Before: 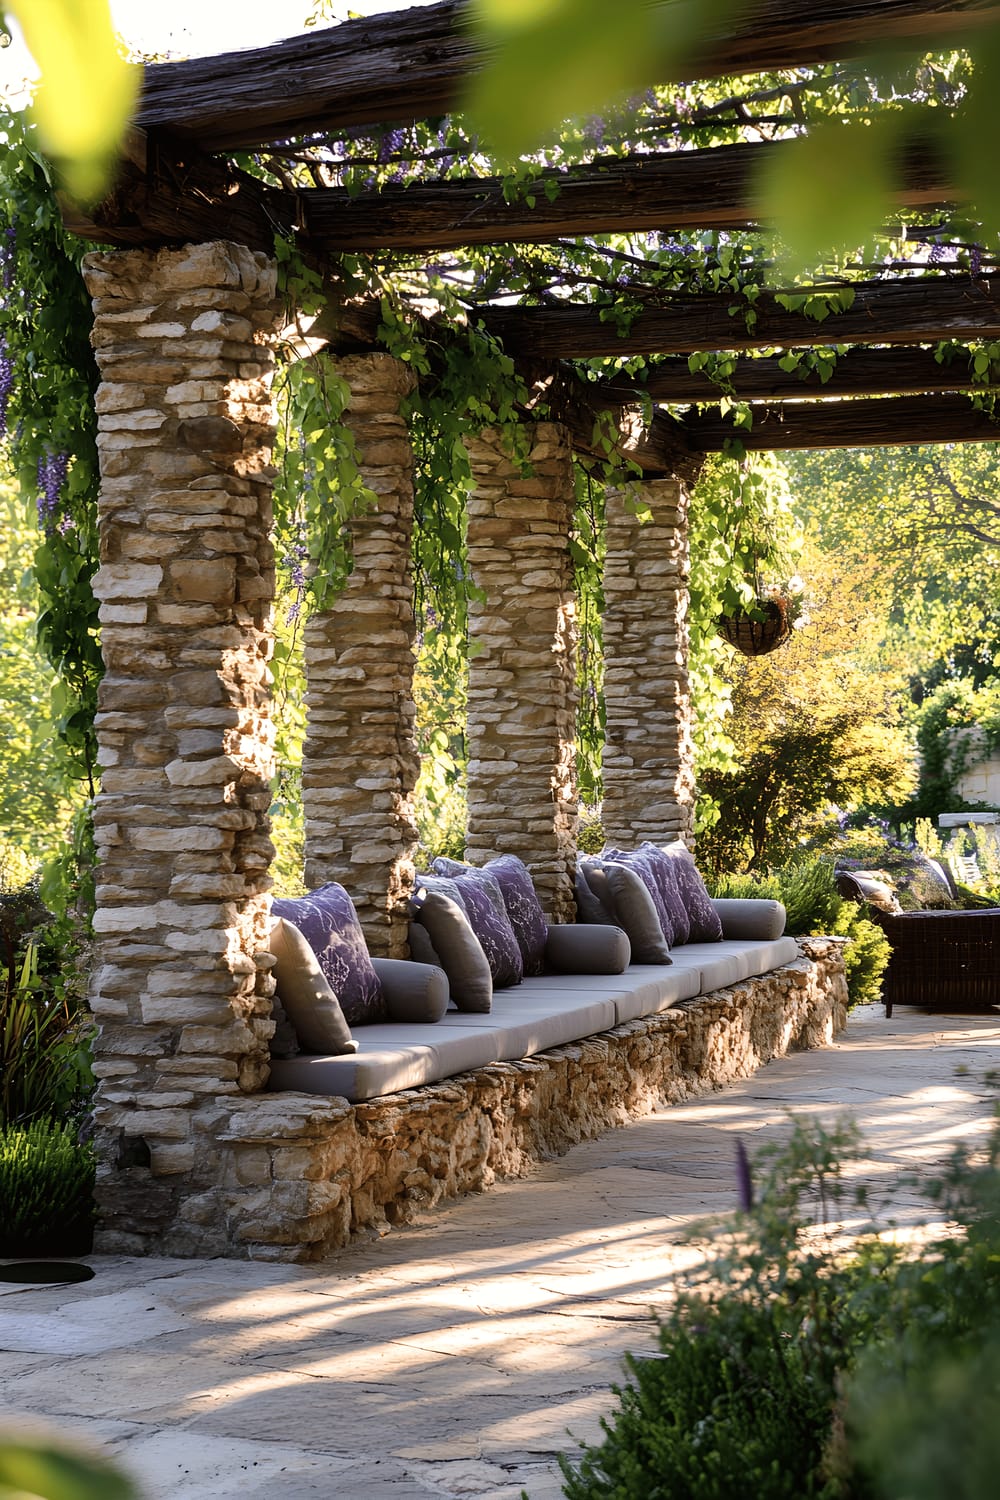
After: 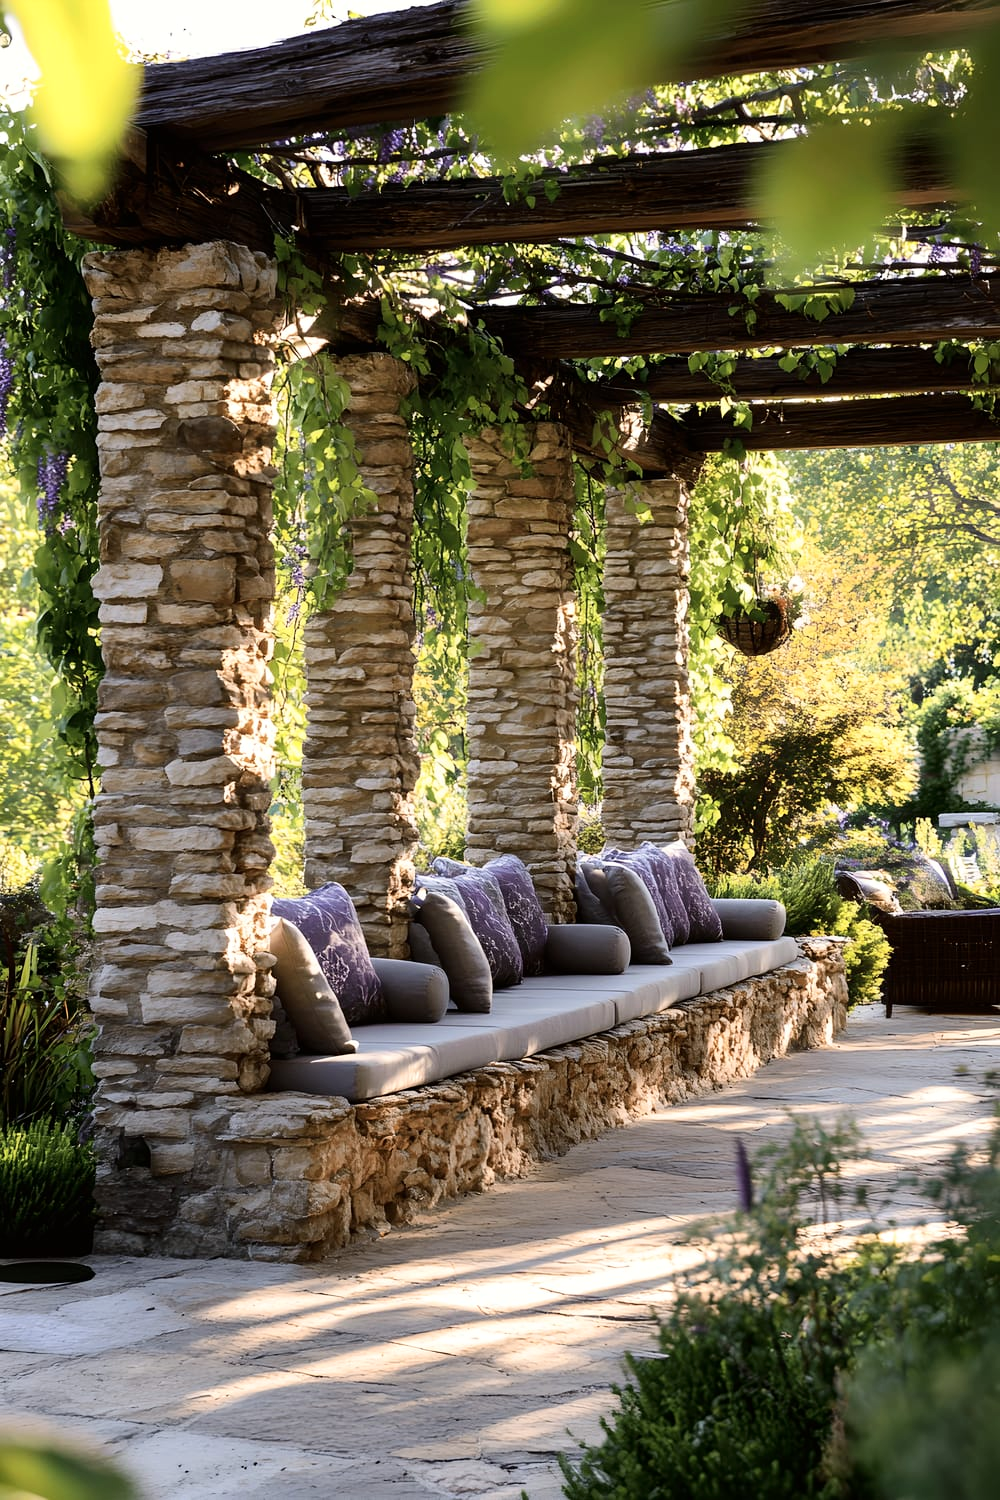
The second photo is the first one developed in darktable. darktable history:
tone curve: curves: ch0 [(0, 0) (0.004, 0.002) (0.02, 0.013) (0.218, 0.218) (0.664, 0.718) (0.832, 0.873) (1, 1)], color space Lab, independent channels, preserve colors none
